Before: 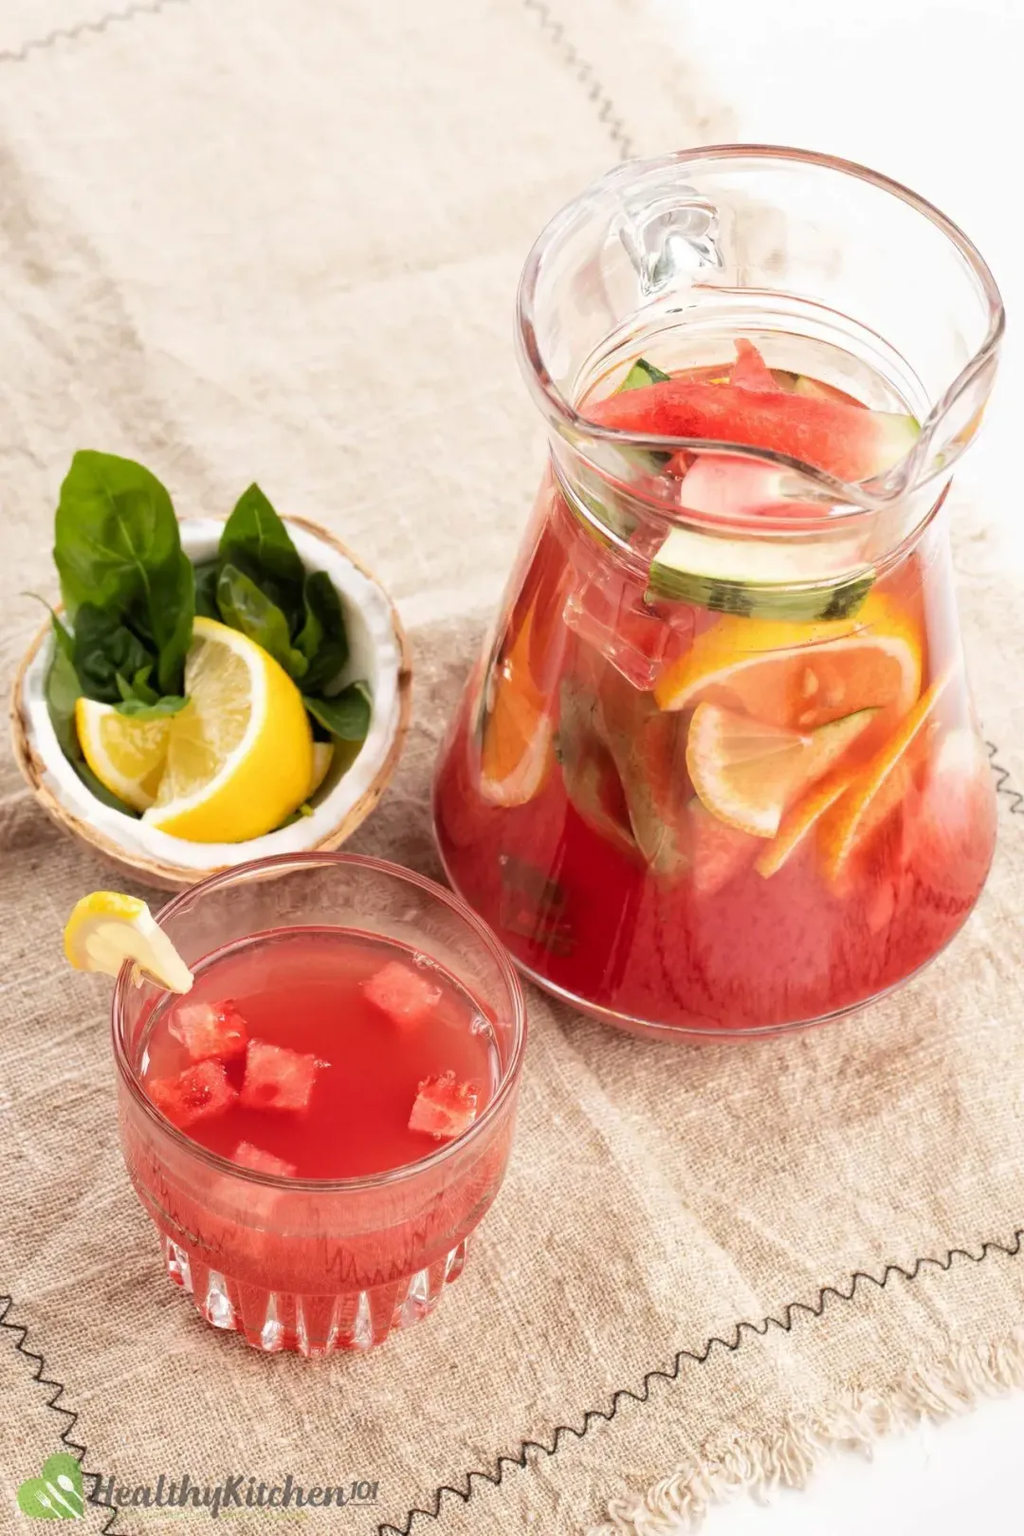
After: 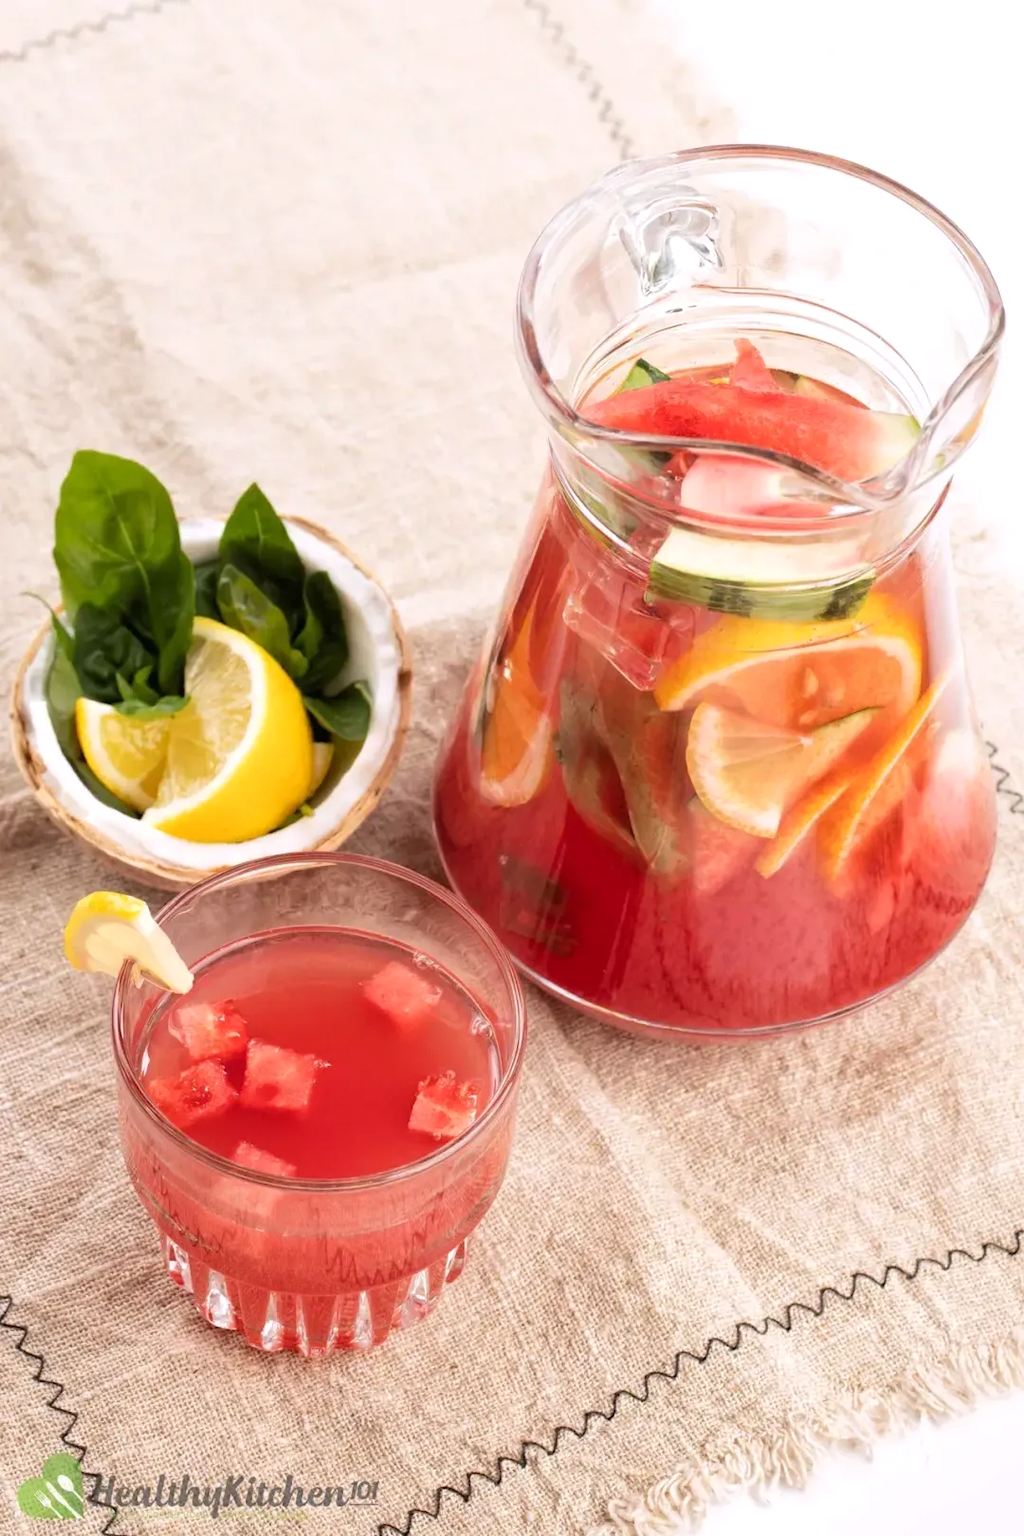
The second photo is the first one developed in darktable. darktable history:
levels: levels [0, 0.492, 0.984]
white balance: red 1.009, blue 1.027
